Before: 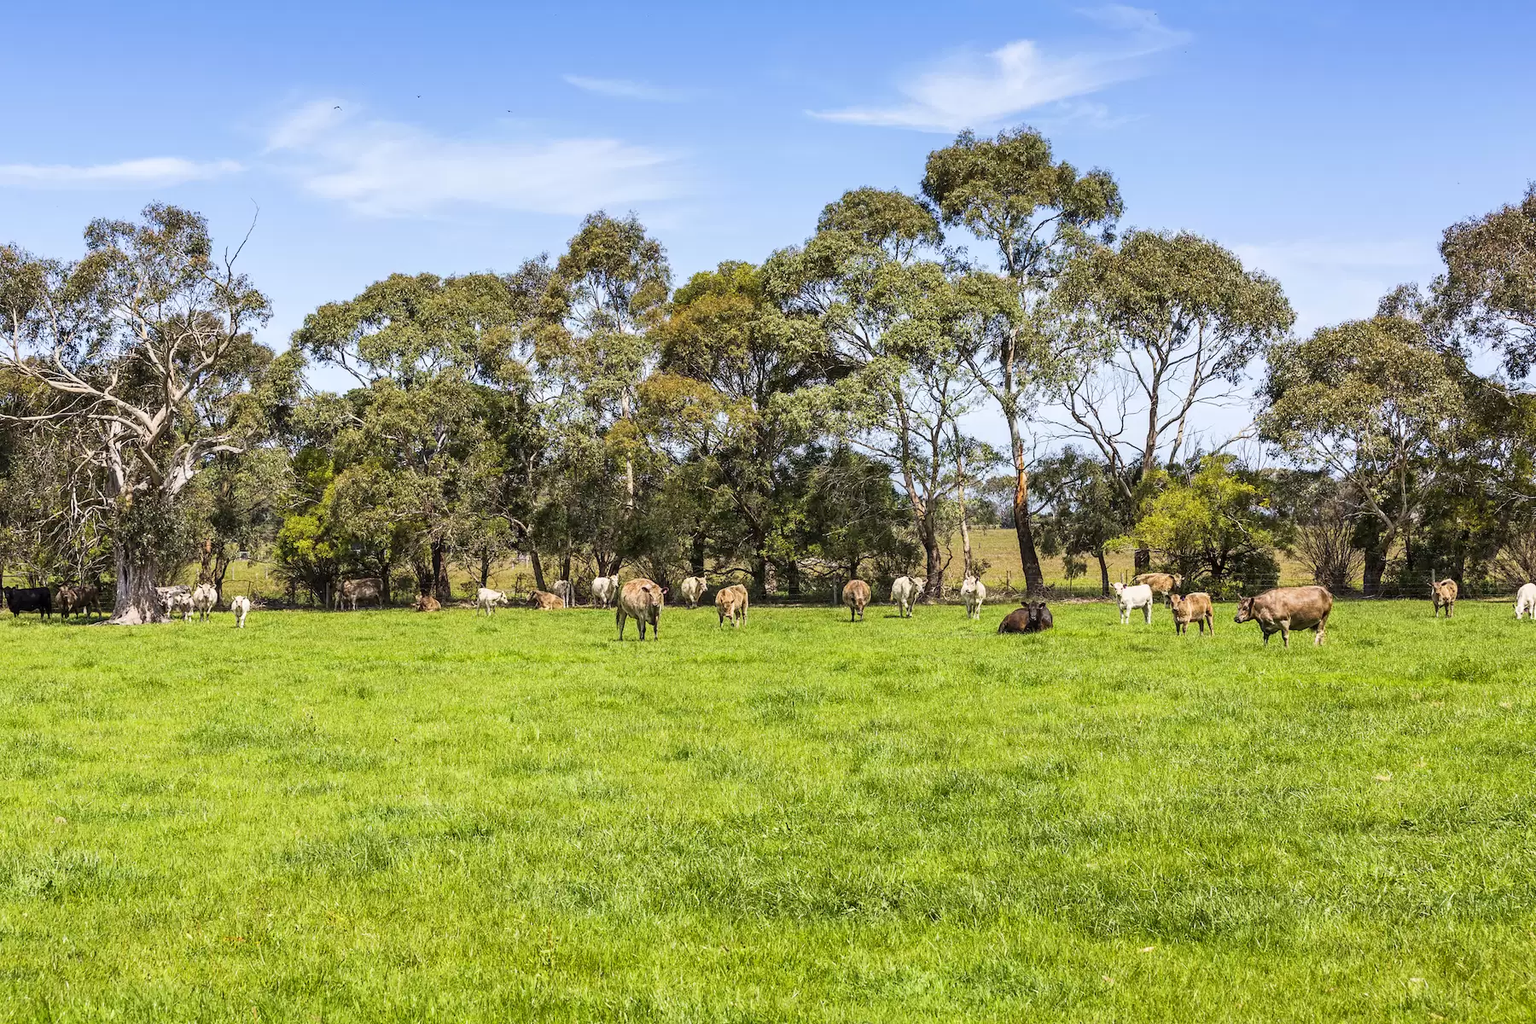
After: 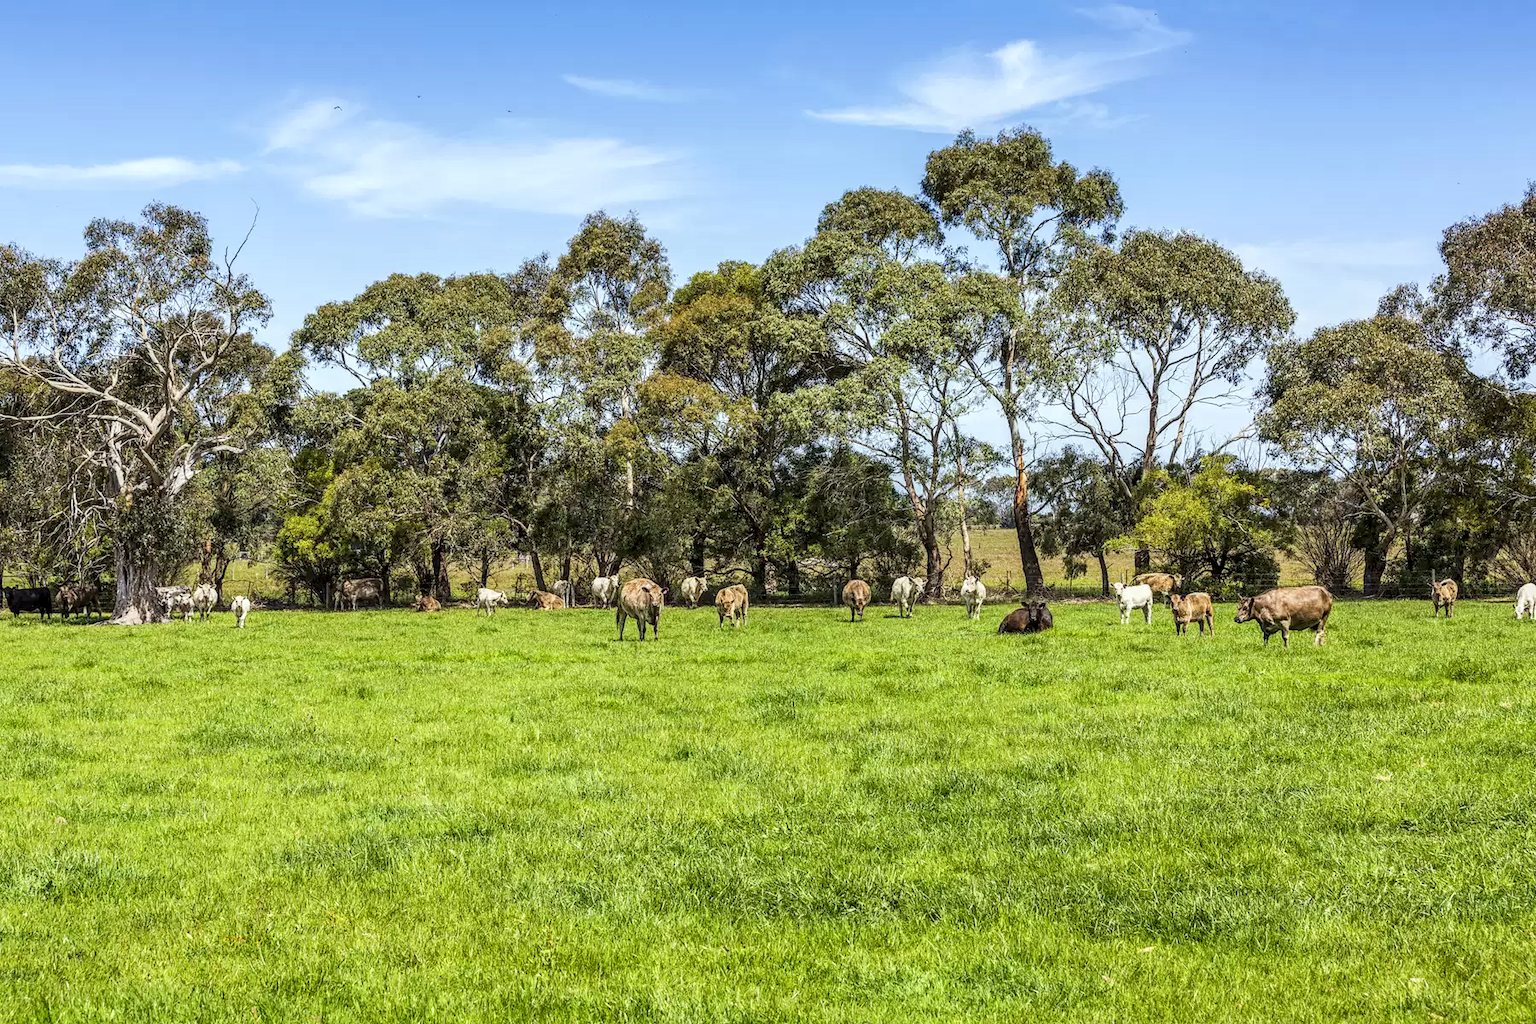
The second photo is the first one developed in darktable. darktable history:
color calibration: illuminant Planckian (black body), x 0.352, y 0.352, temperature 4819.83 K
local contrast: detail 130%
